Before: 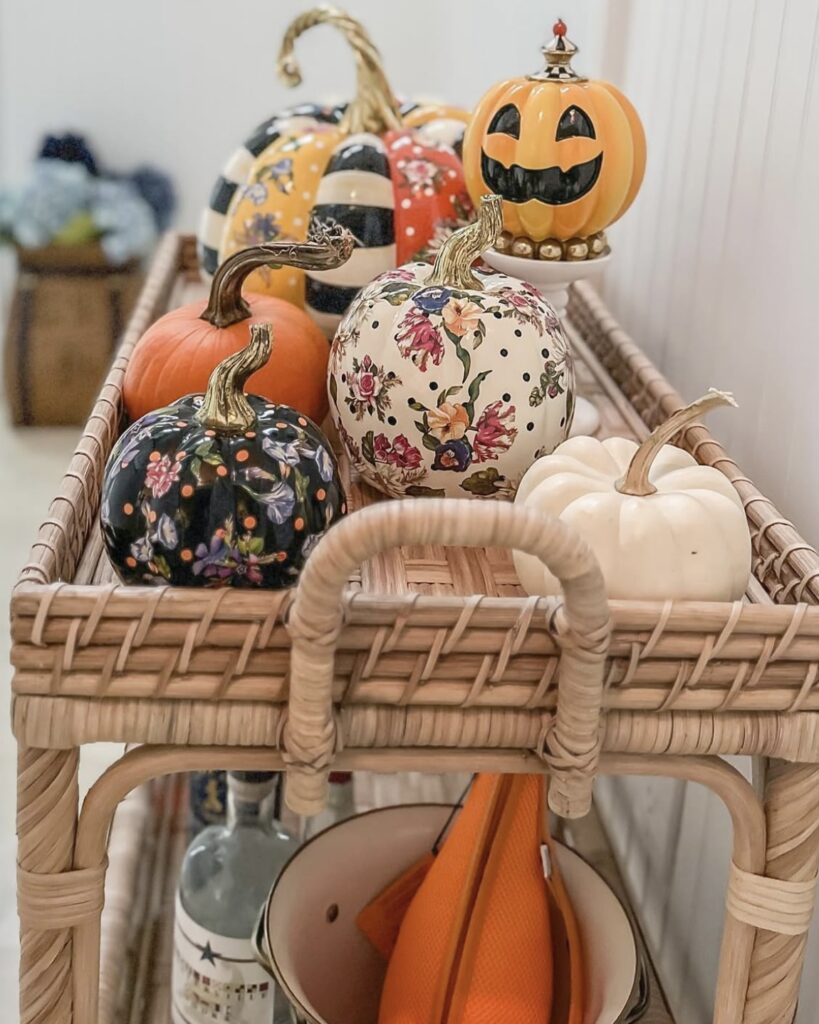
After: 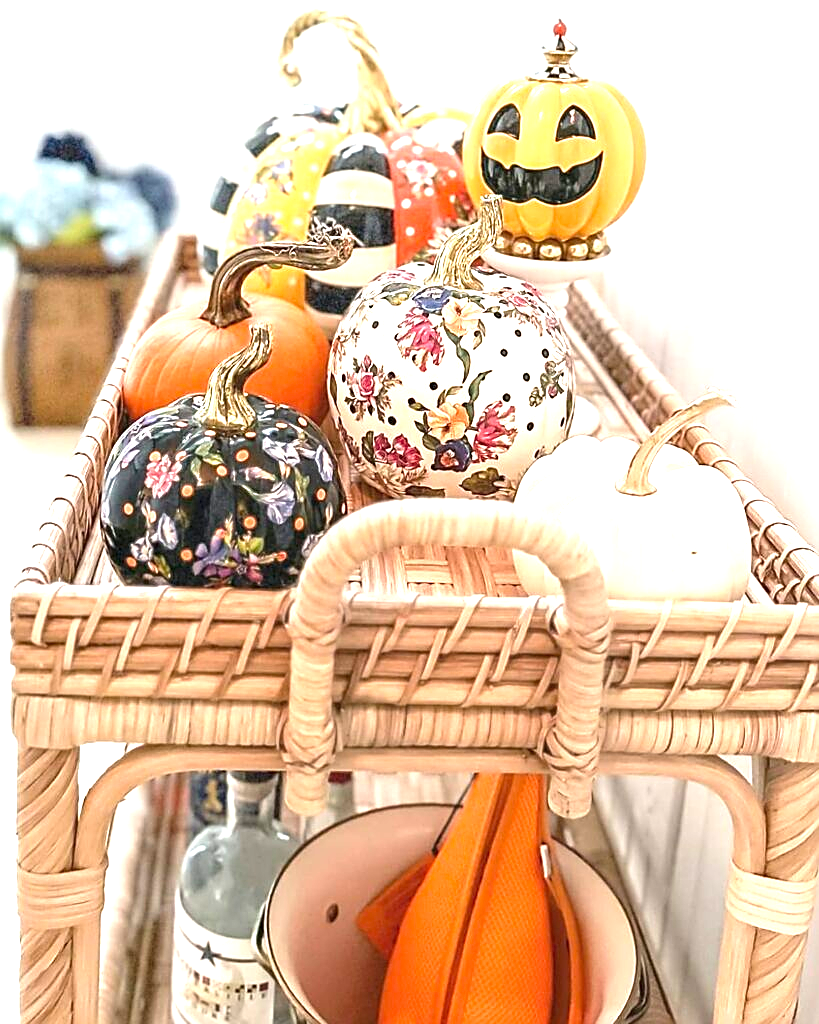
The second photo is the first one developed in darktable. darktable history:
exposure: black level correction 0, exposure 1.45 EV, compensate exposure bias true, compensate highlight preservation false
sharpen: amount 0.6
